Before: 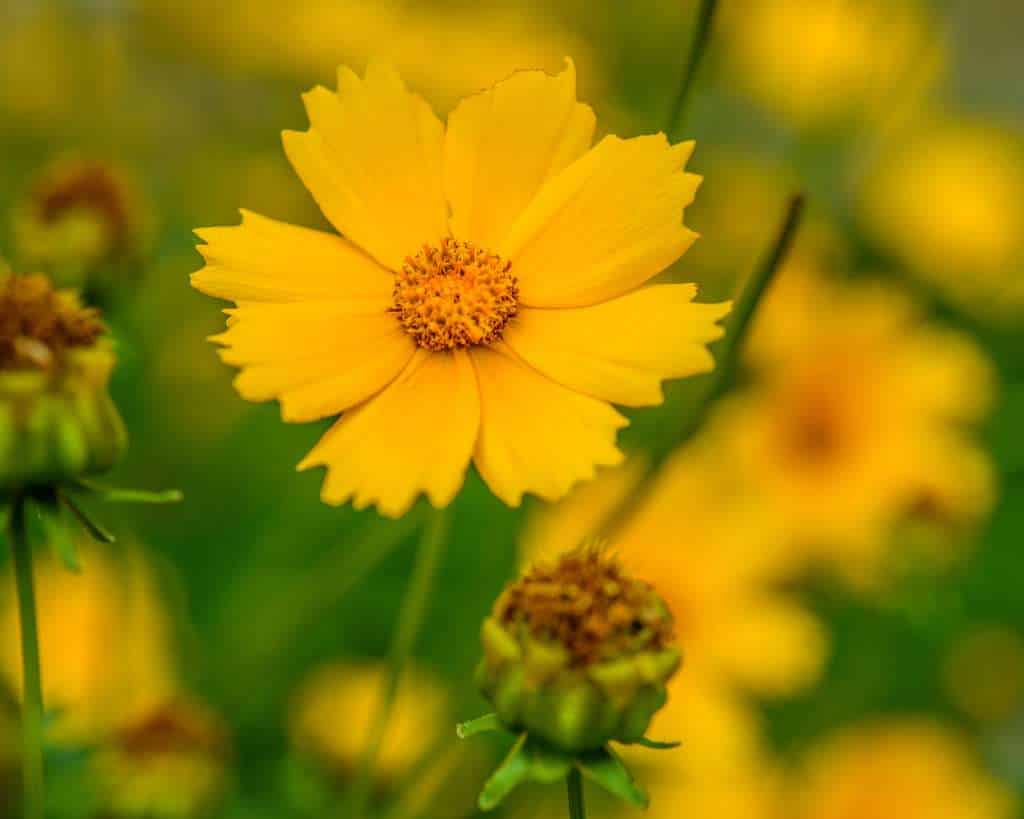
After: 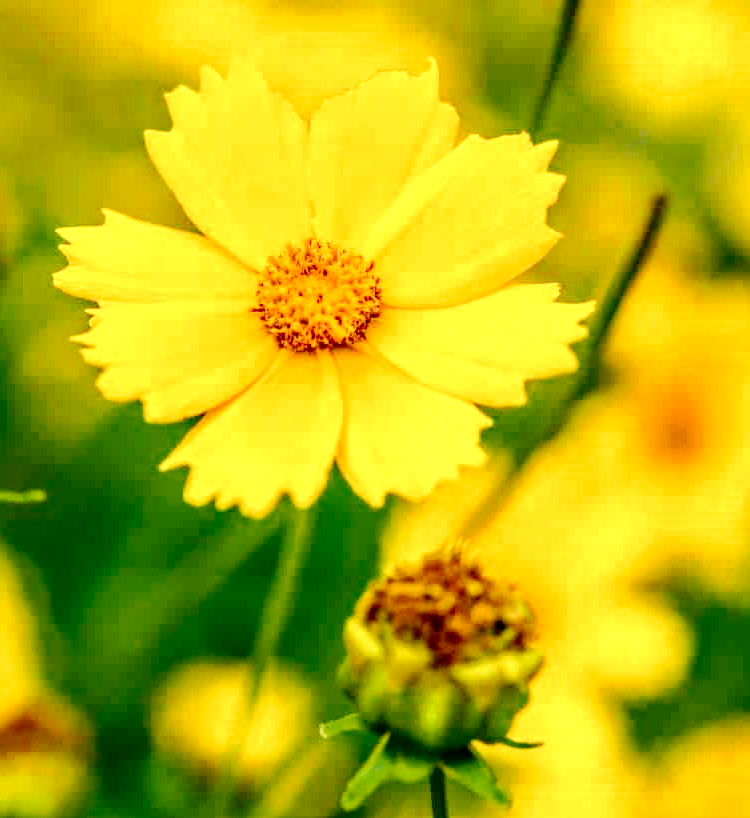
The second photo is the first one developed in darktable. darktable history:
tone curve: curves: ch0 [(0, 0) (0.003, 0.006) (0.011, 0.014) (0.025, 0.024) (0.044, 0.035) (0.069, 0.046) (0.1, 0.074) (0.136, 0.115) (0.177, 0.161) (0.224, 0.226) (0.277, 0.293) (0.335, 0.364) (0.399, 0.441) (0.468, 0.52) (0.543, 0.58) (0.623, 0.657) (0.709, 0.72) (0.801, 0.794) (0.898, 0.883) (1, 1)], preserve colors none
color zones: curves: ch0 [(0.004, 0.305) (0.261, 0.623) (0.389, 0.399) (0.708, 0.571) (0.947, 0.34)]; ch1 [(0.025, 0.645) (0.229, 0.584) (0.326, 0.551) (0.484, 0.262) (0.757, 0.643)]
crop: left 13.443%, right 13.31%
exposure: black level correction 0.009, exposure 0.119 EV, compensate highlight preservation false
